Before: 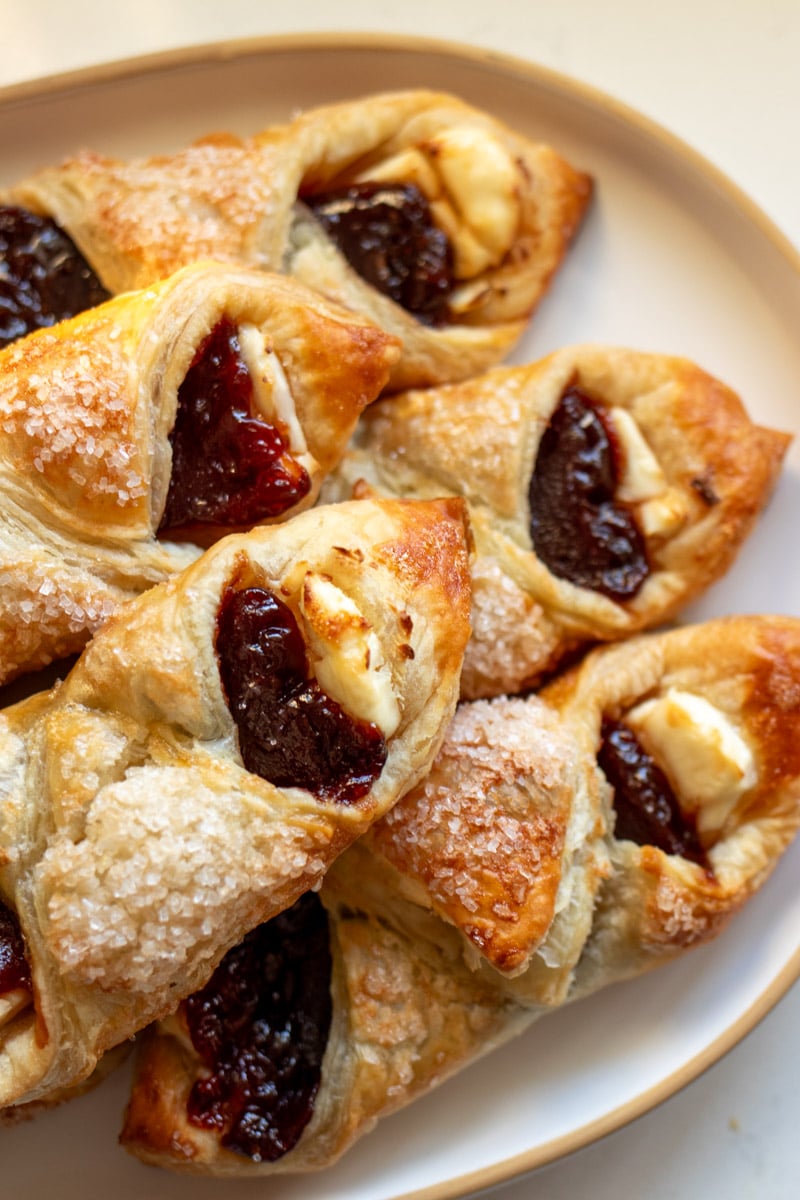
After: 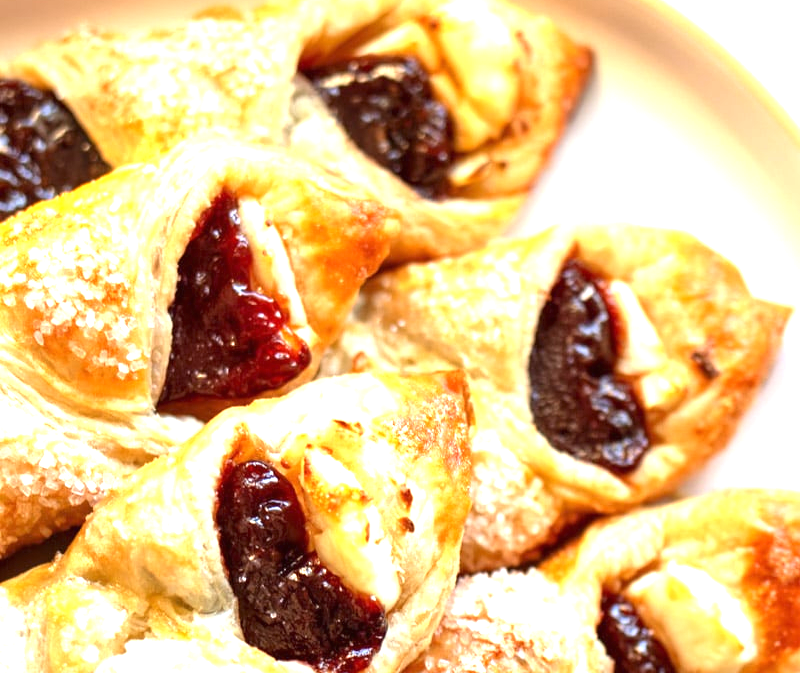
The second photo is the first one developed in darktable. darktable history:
crop and rotate: top 10.605%, bottom 33.274%
exposure: black level correction 0, exposure 1.3 EV, compensate exposure bias true, compensate highlight preservation false
